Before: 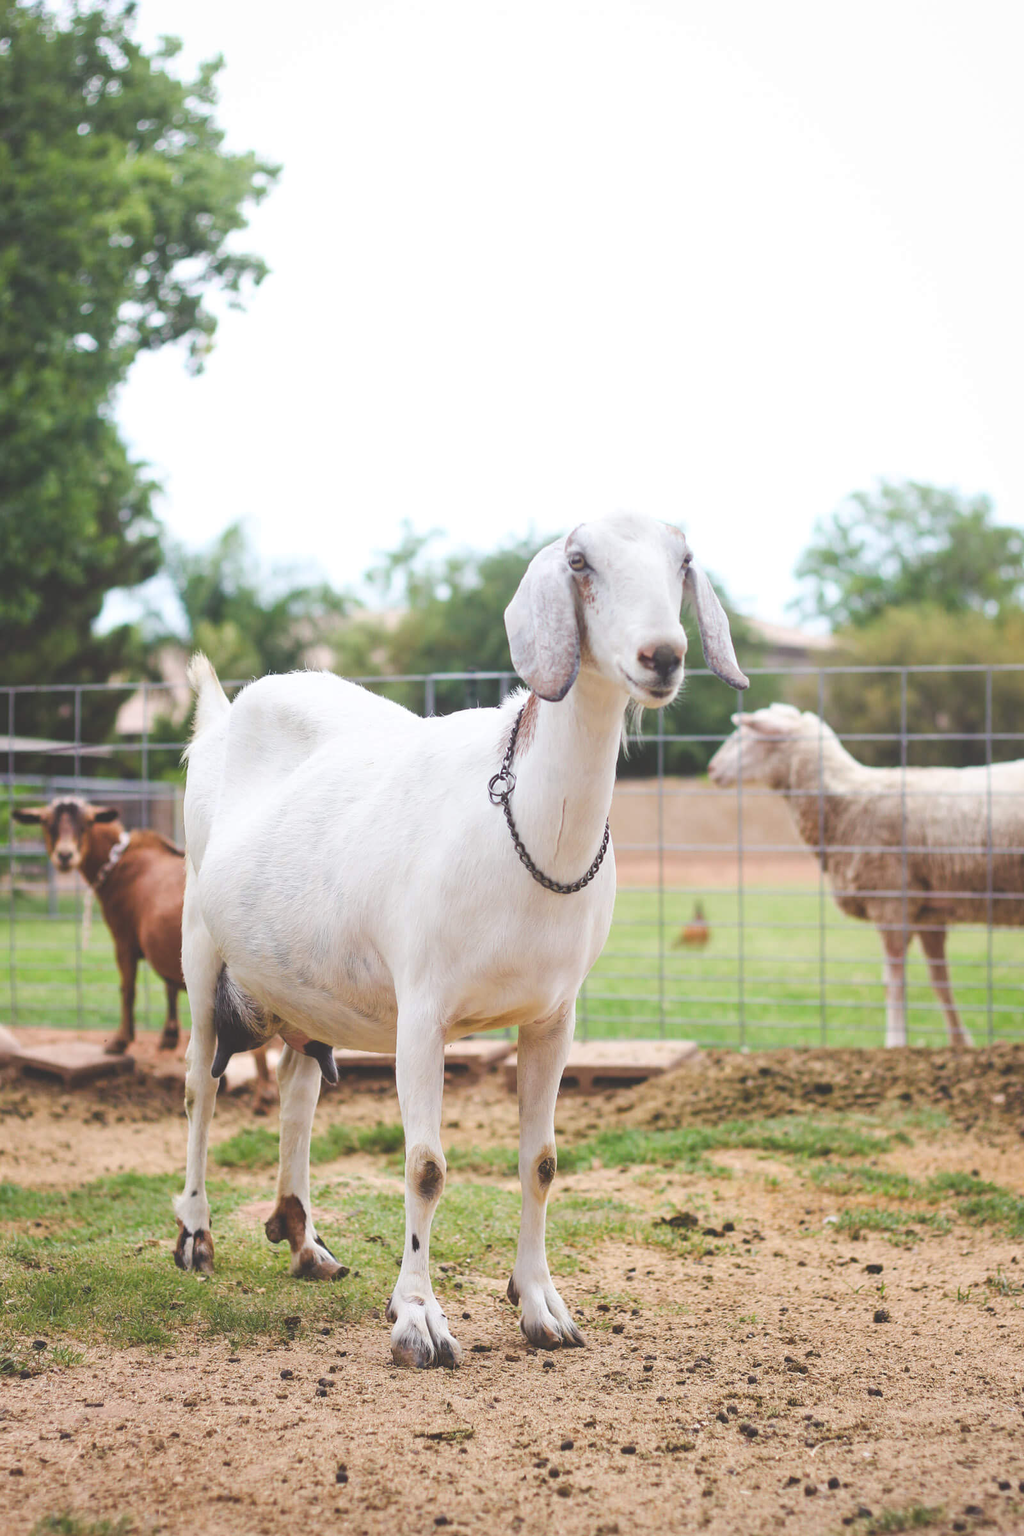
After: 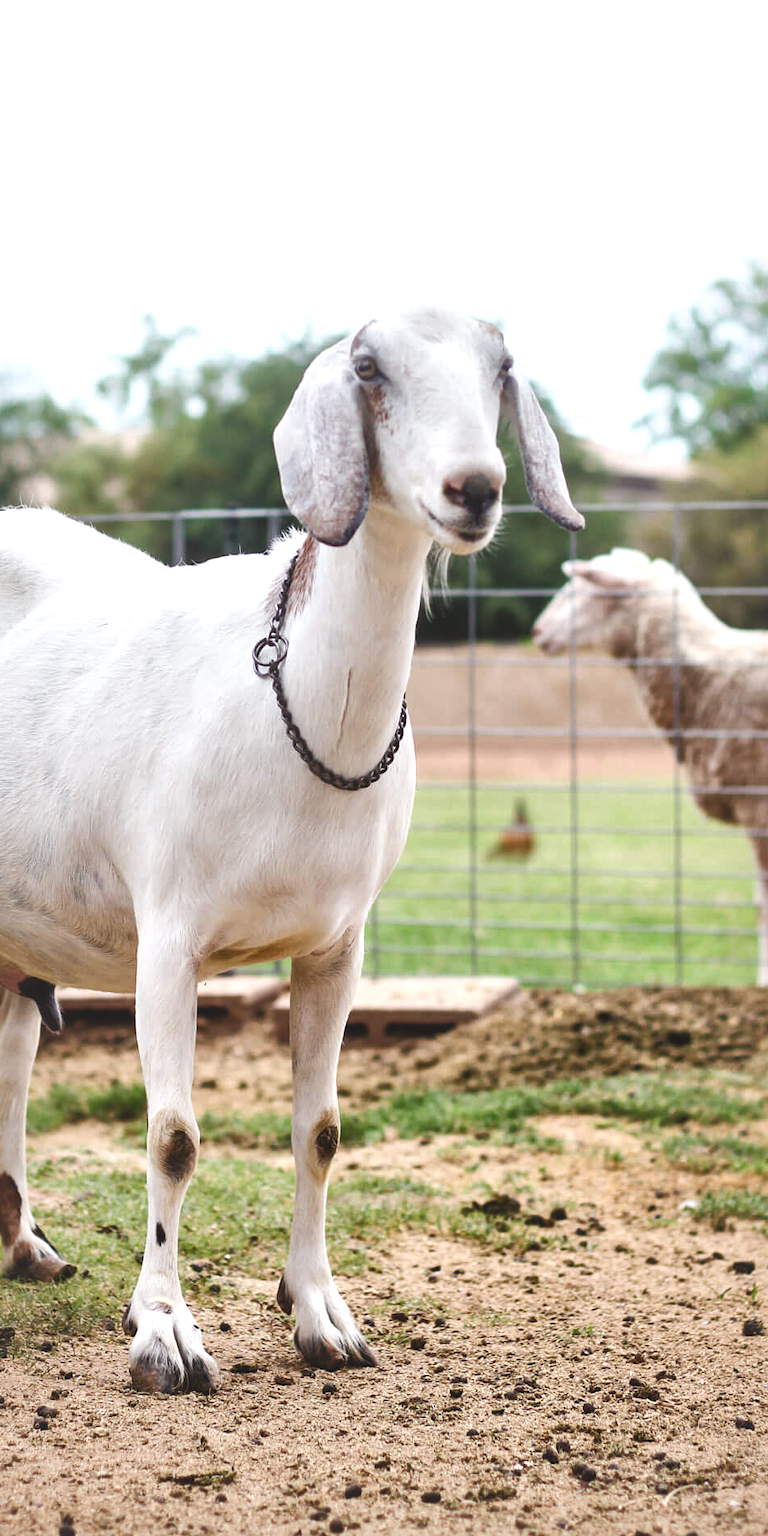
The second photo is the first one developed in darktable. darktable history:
color balance rgb: linear chroma grading › shadows -3%, linear chroma grading › highlights -4%
local contrast: mode bilateral grid, contrast 70, coarseness 75, detail 180%, midtone range 0.2
crop and rotate: left 28.256%, top 17.734%, right 12.656%, bottom 3.573%
